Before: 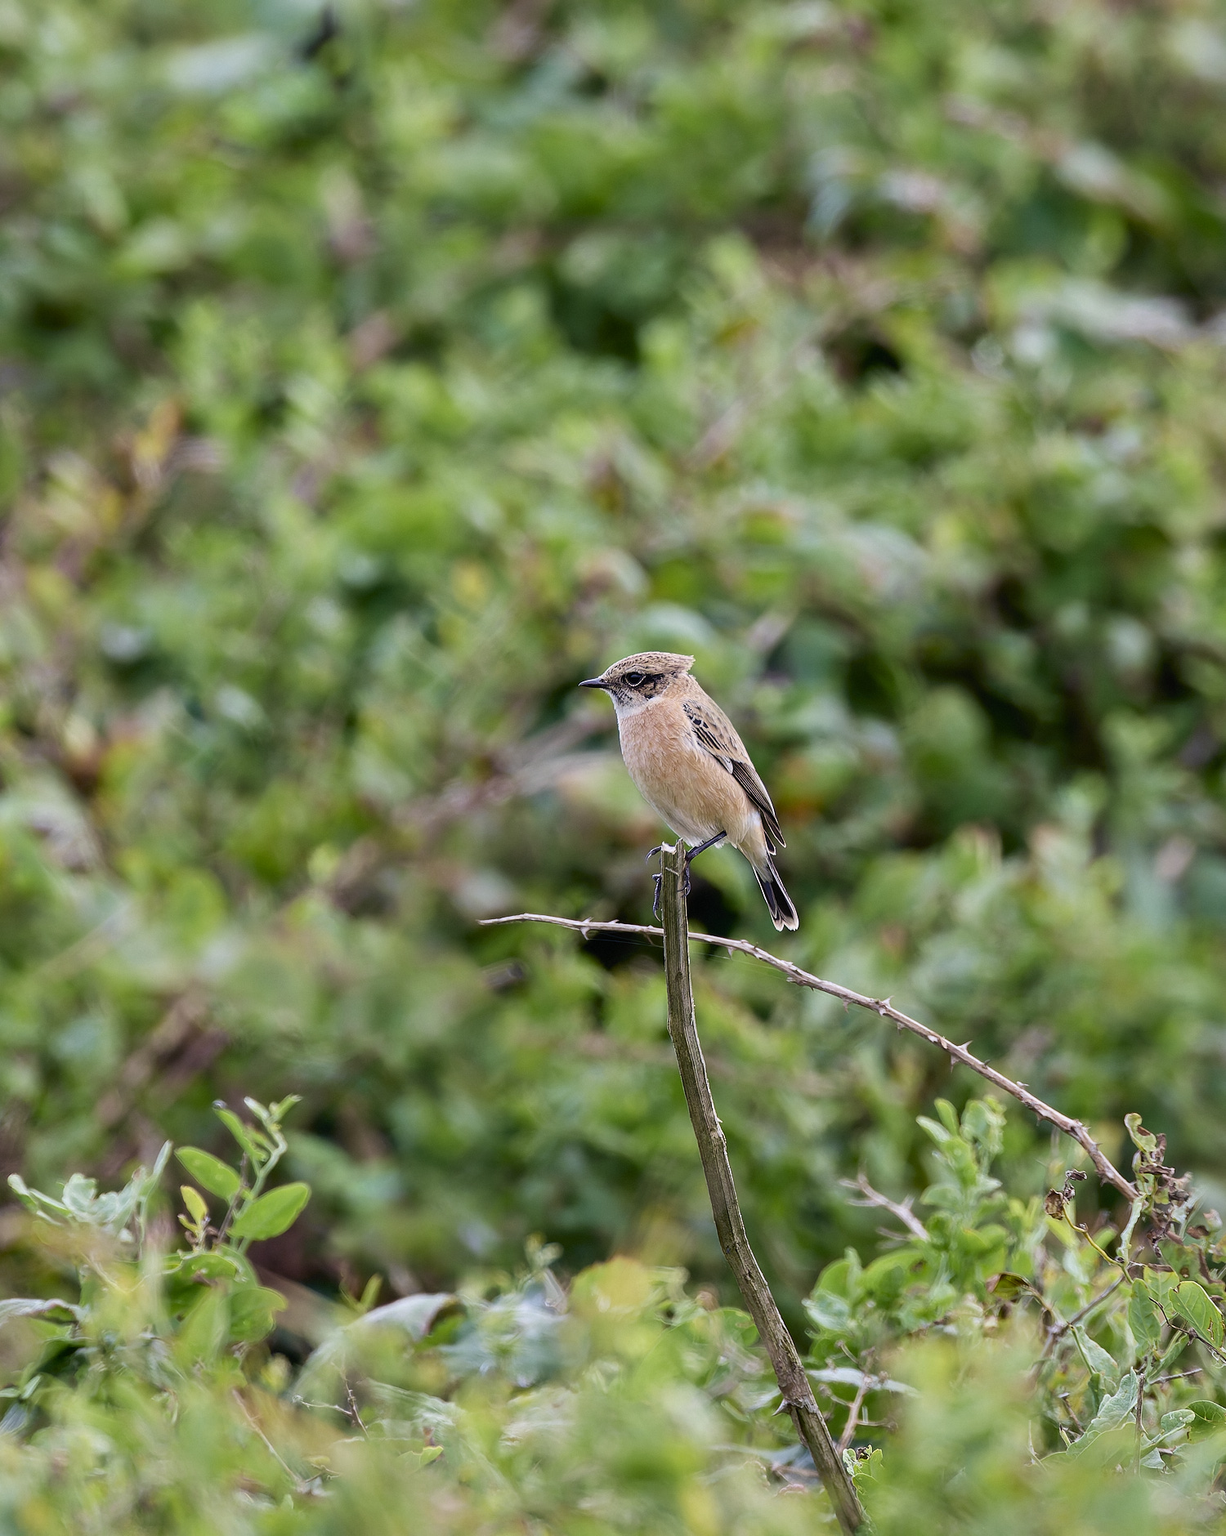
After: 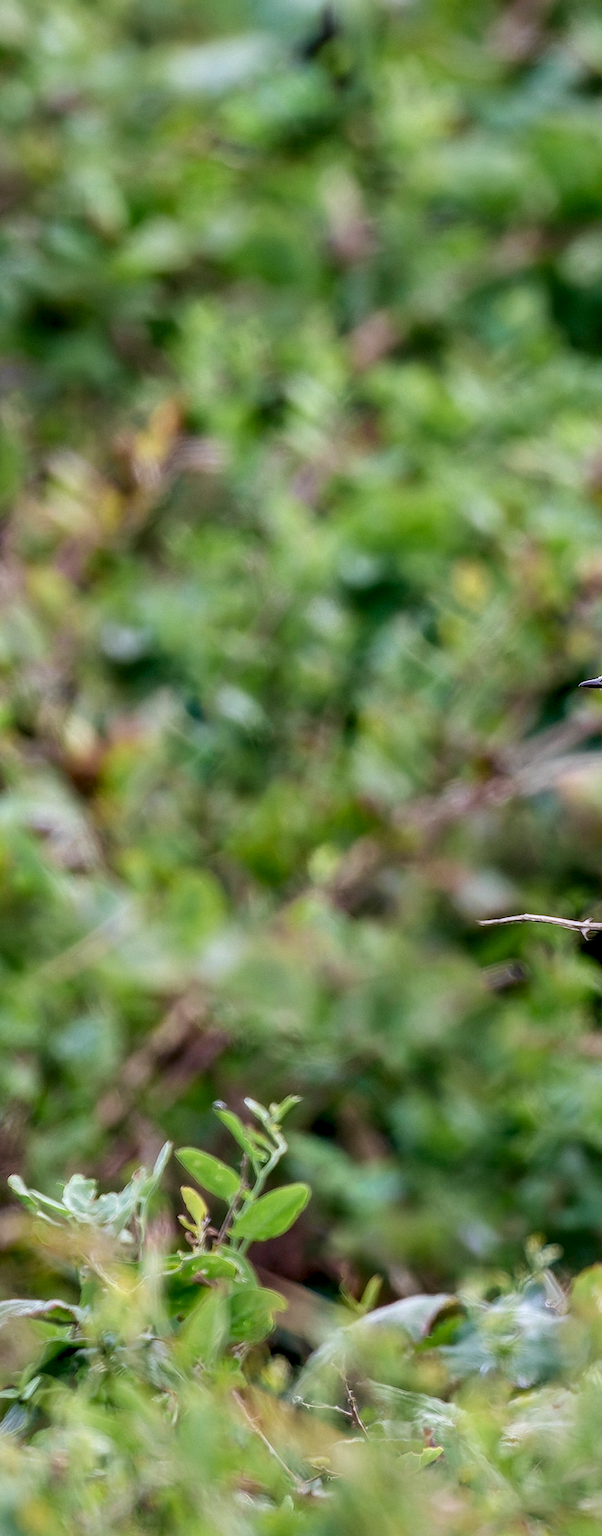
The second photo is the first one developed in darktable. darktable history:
crop and rotate: left 0%, top 0%, right 50.845%
local contrast: detail 130%
